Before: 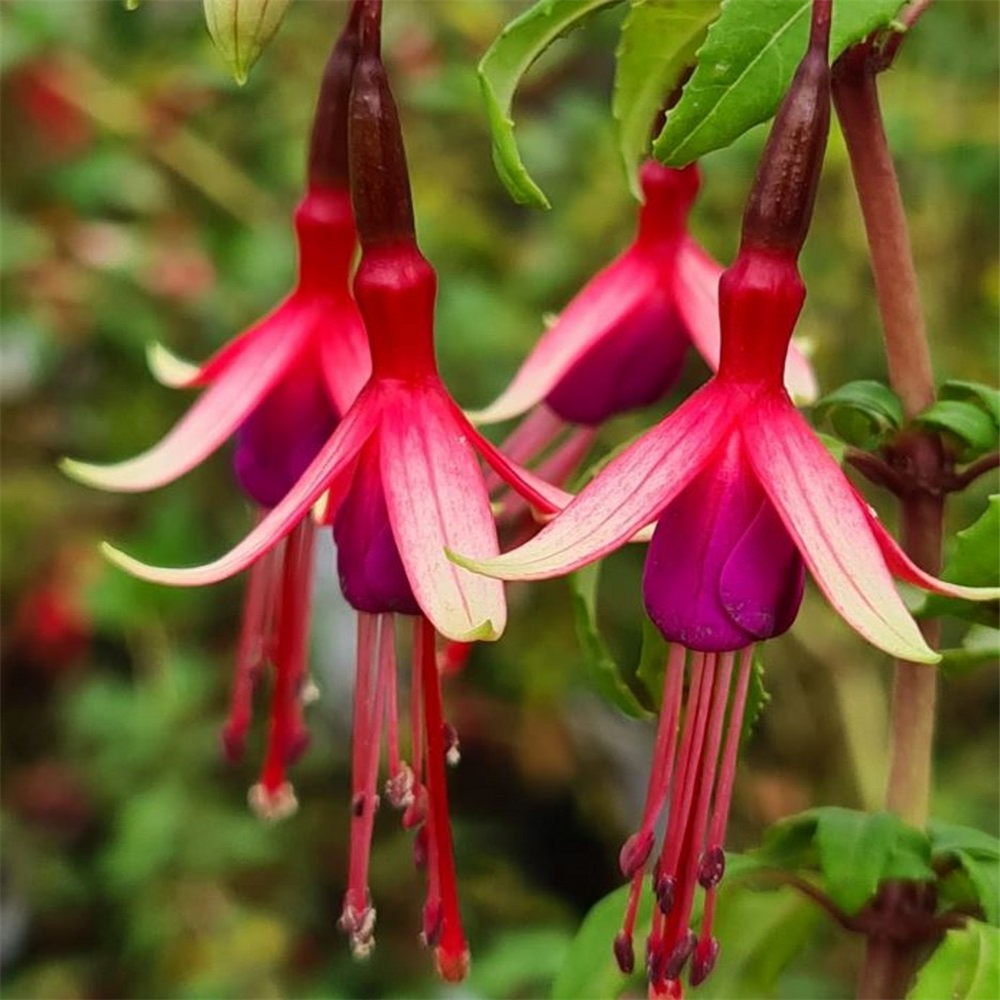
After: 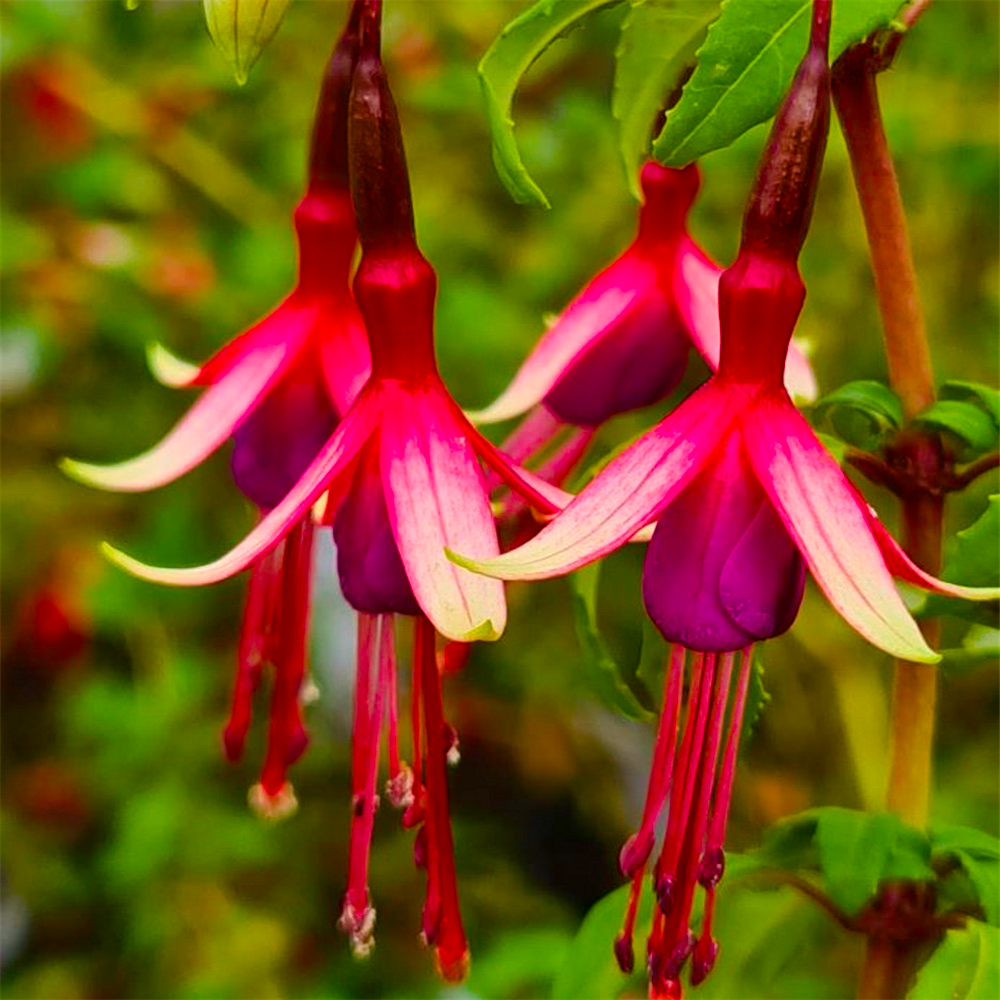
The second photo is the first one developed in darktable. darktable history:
color balance rgb: power › luminance 3.271%, power › hue 234.66°, perceptual saturation grading › global saturation 37.316%, perceptual saturation grading › shadows 35.194%, global vibrance 25.333%
